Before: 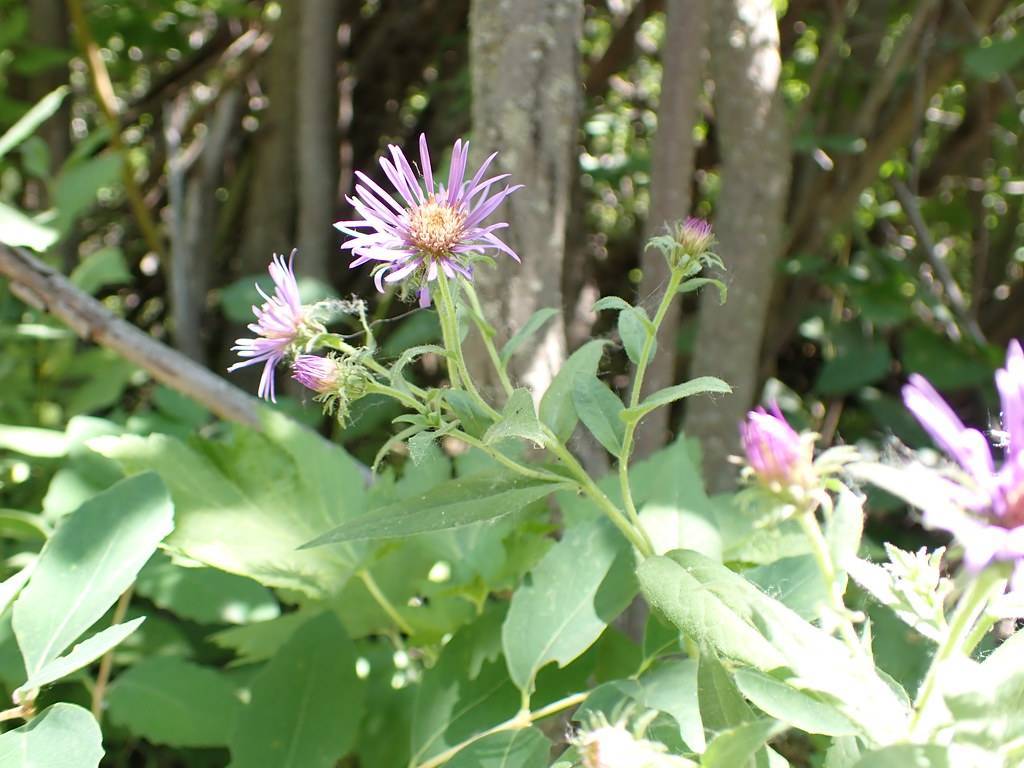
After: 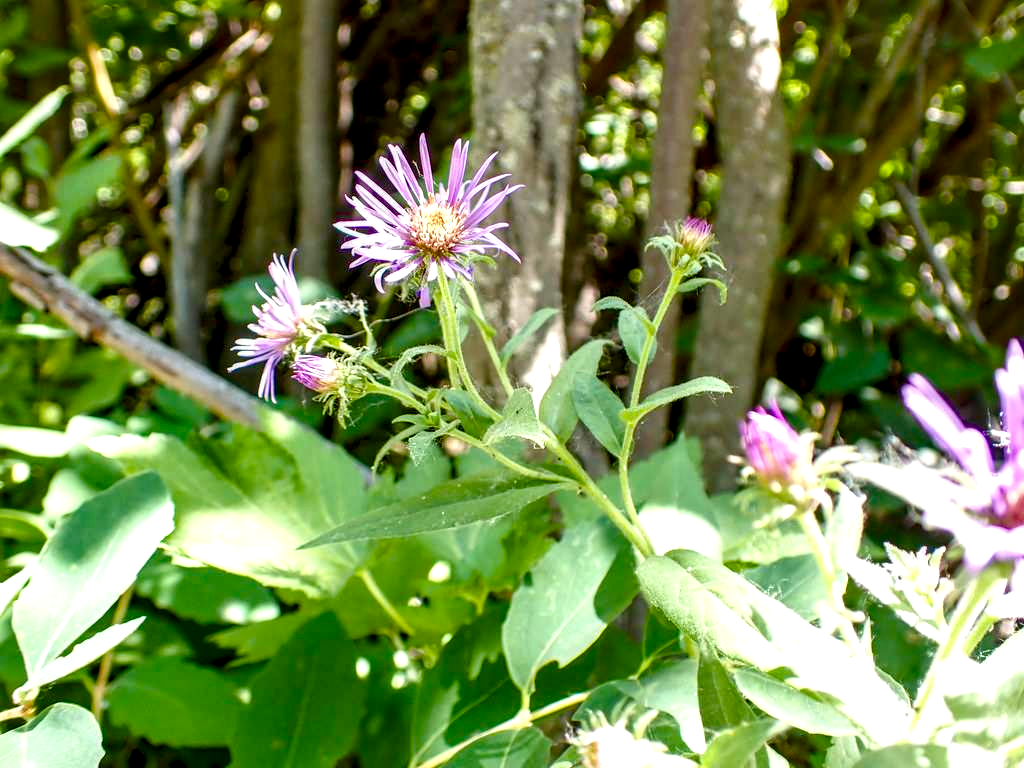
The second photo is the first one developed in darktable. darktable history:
local contrast: highlights 17%, detail 185%
color balance rgb: linear chroma grading › global chroma 14.863%, perceptual saturation grading › global saturation 20%, perceptual saturation grading › highlights -25.848%, perceptual saturation grading › shadows 49.657%, global vibrance 33.68%
